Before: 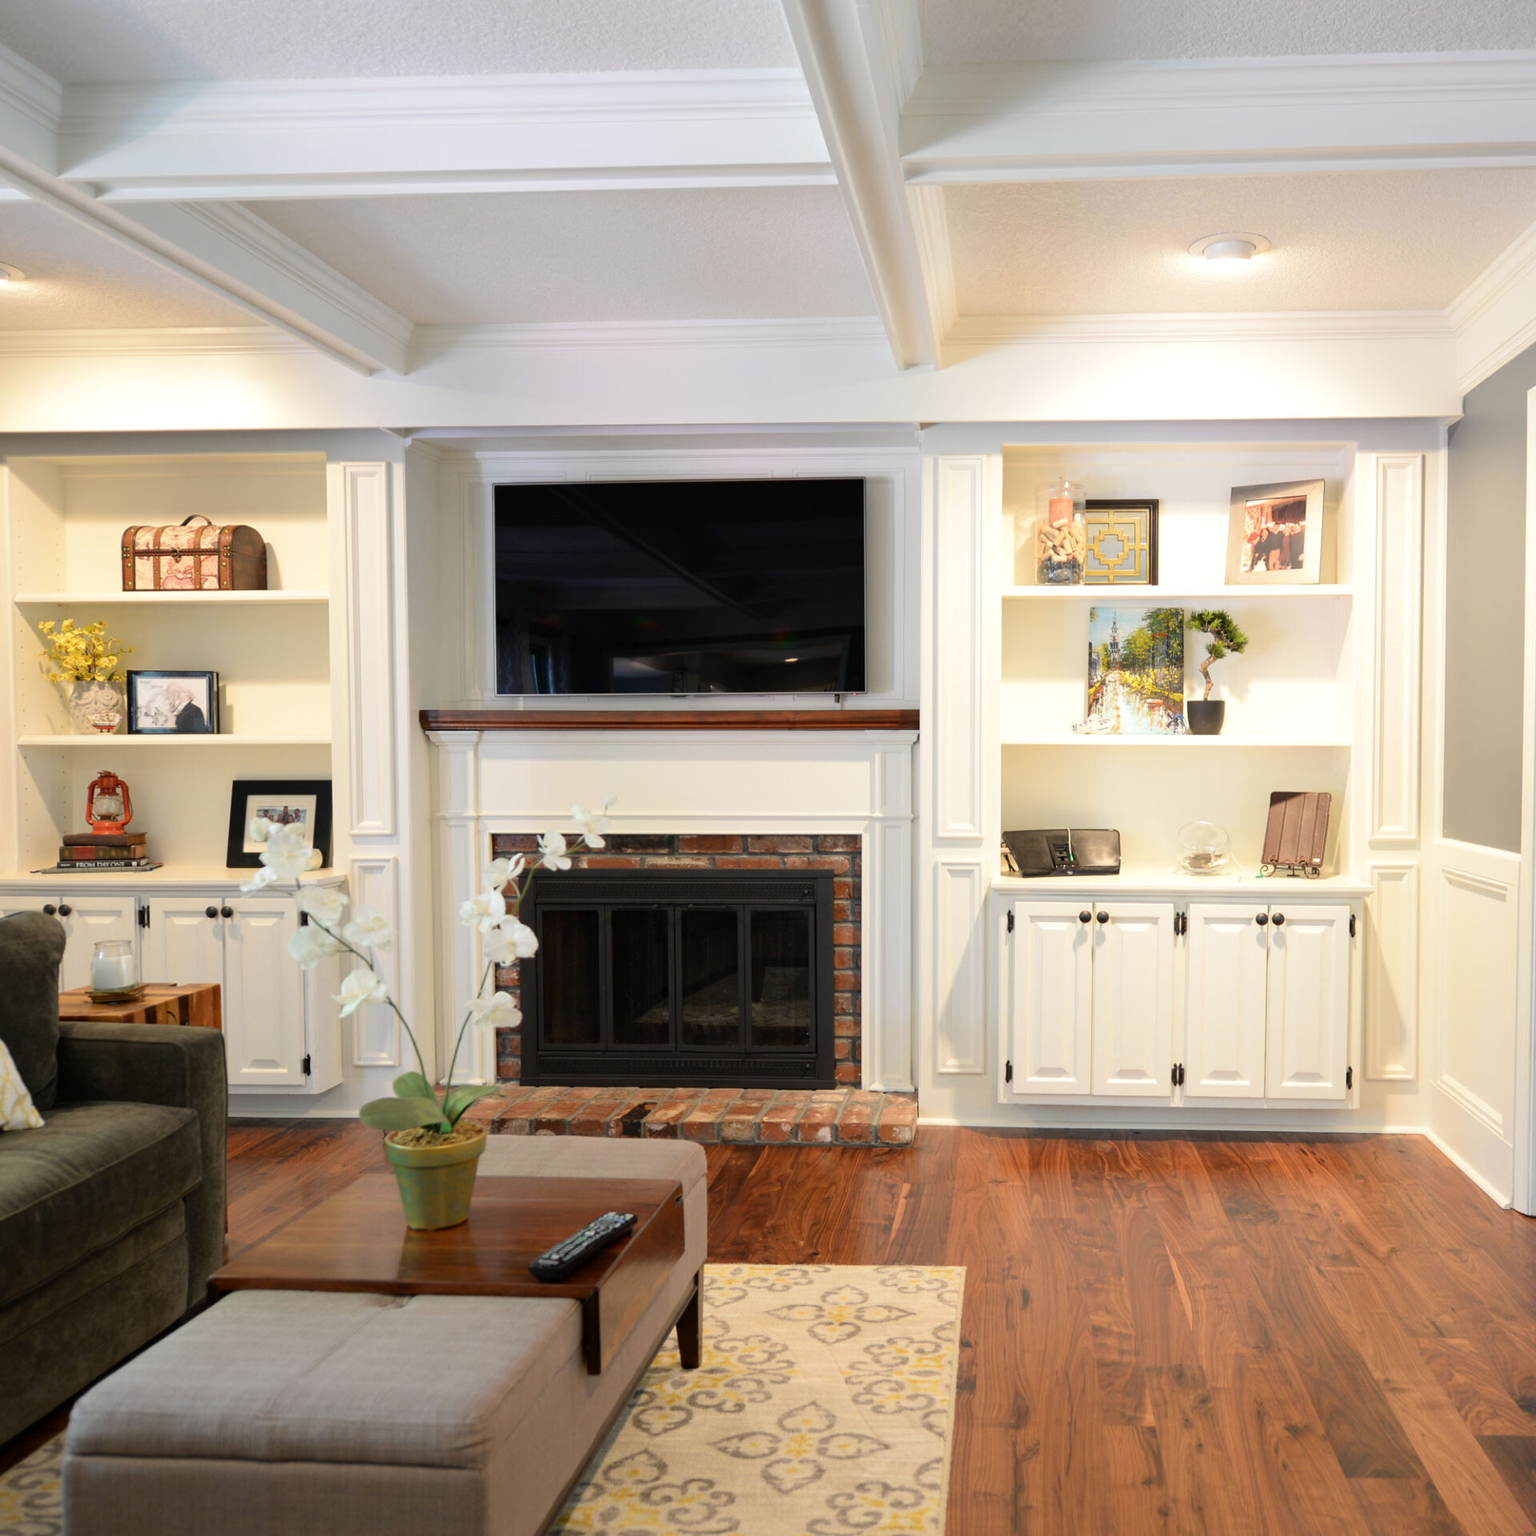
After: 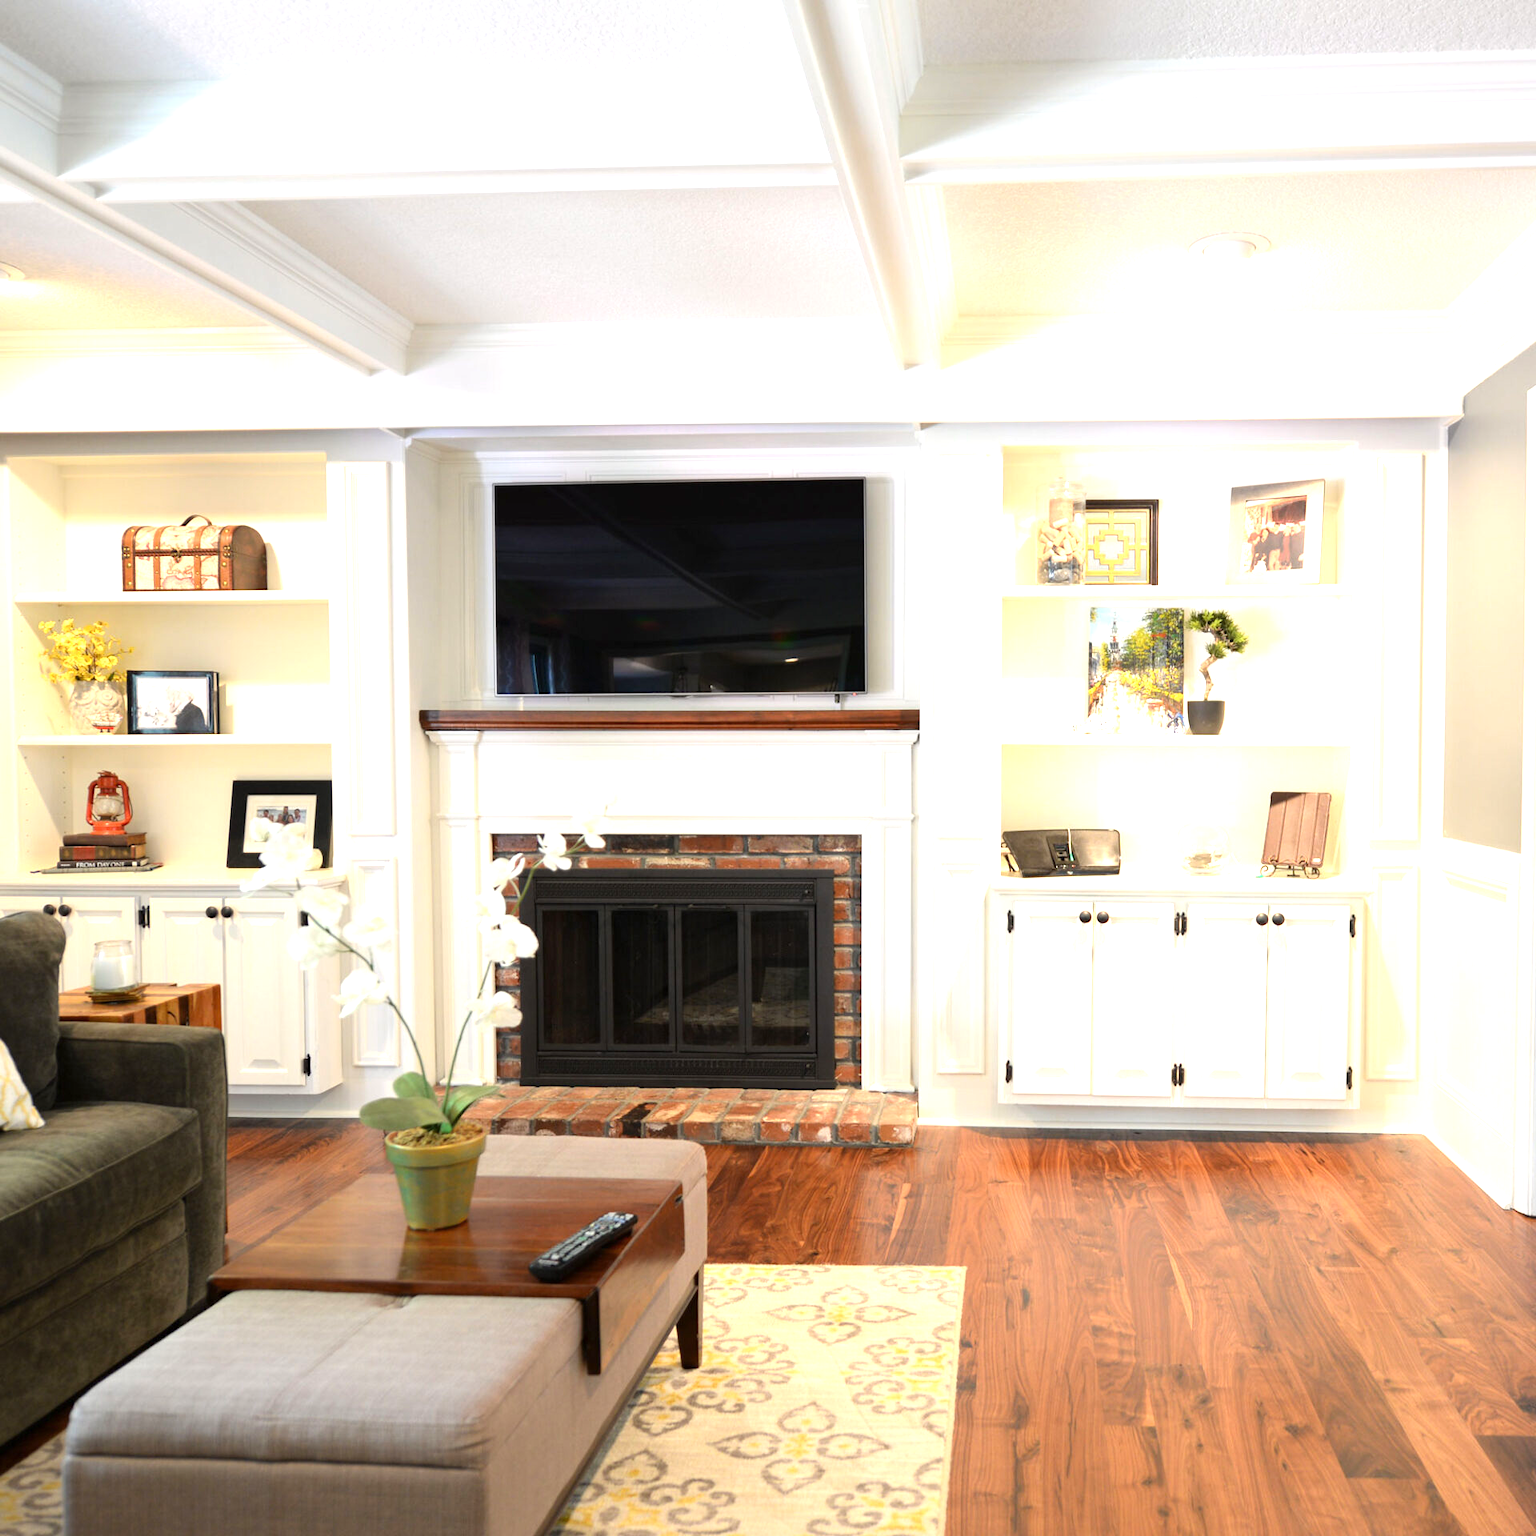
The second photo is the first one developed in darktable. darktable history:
levels: levels [0, 0.476, 0.951]
exposure: exposure 0.642 EV, compensate highlight preservation false
shadows and highlights: shadows -9.03, white point adjustment 1.65, highlights 11.1
